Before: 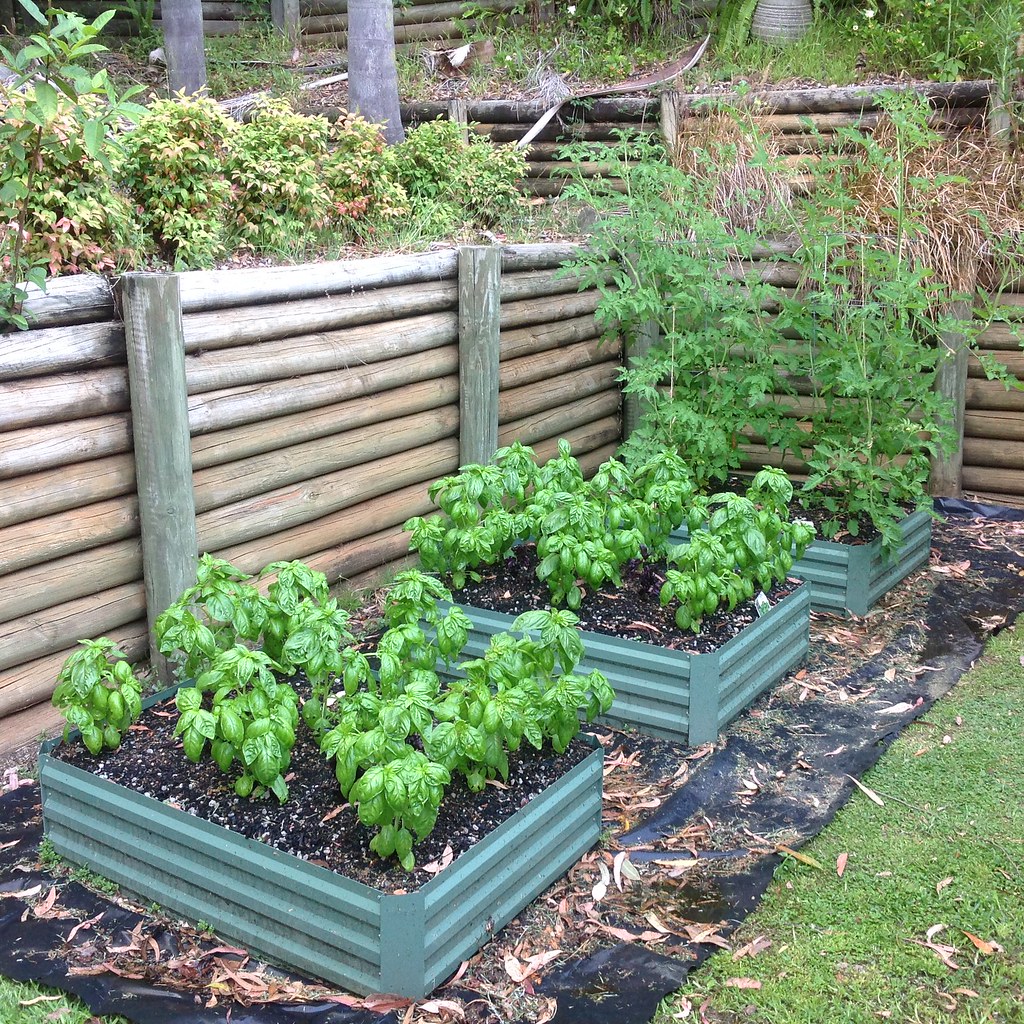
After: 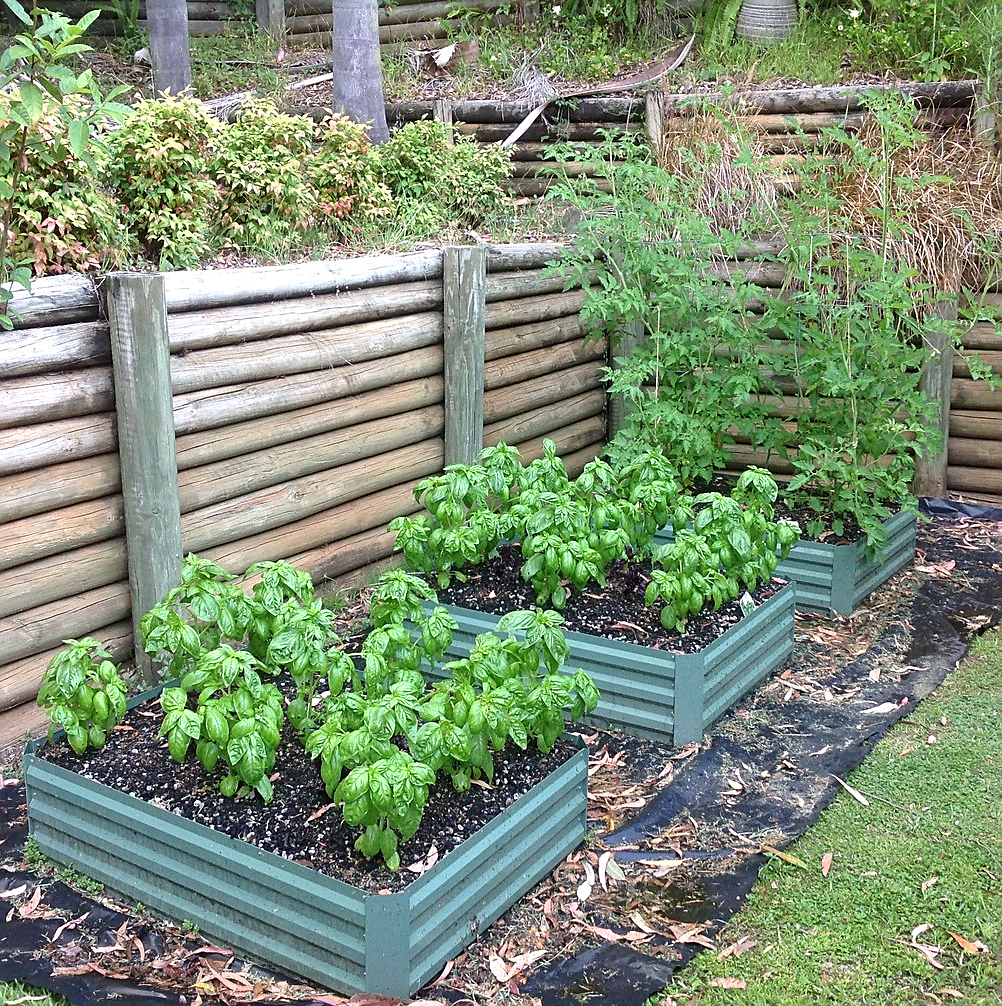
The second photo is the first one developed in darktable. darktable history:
tone equalizer: mask exposure compensation -0.514 EV
sharpen: on, module defaults
crop and rotate: left 1.535%, right 0.576%, bottom 1.734%
